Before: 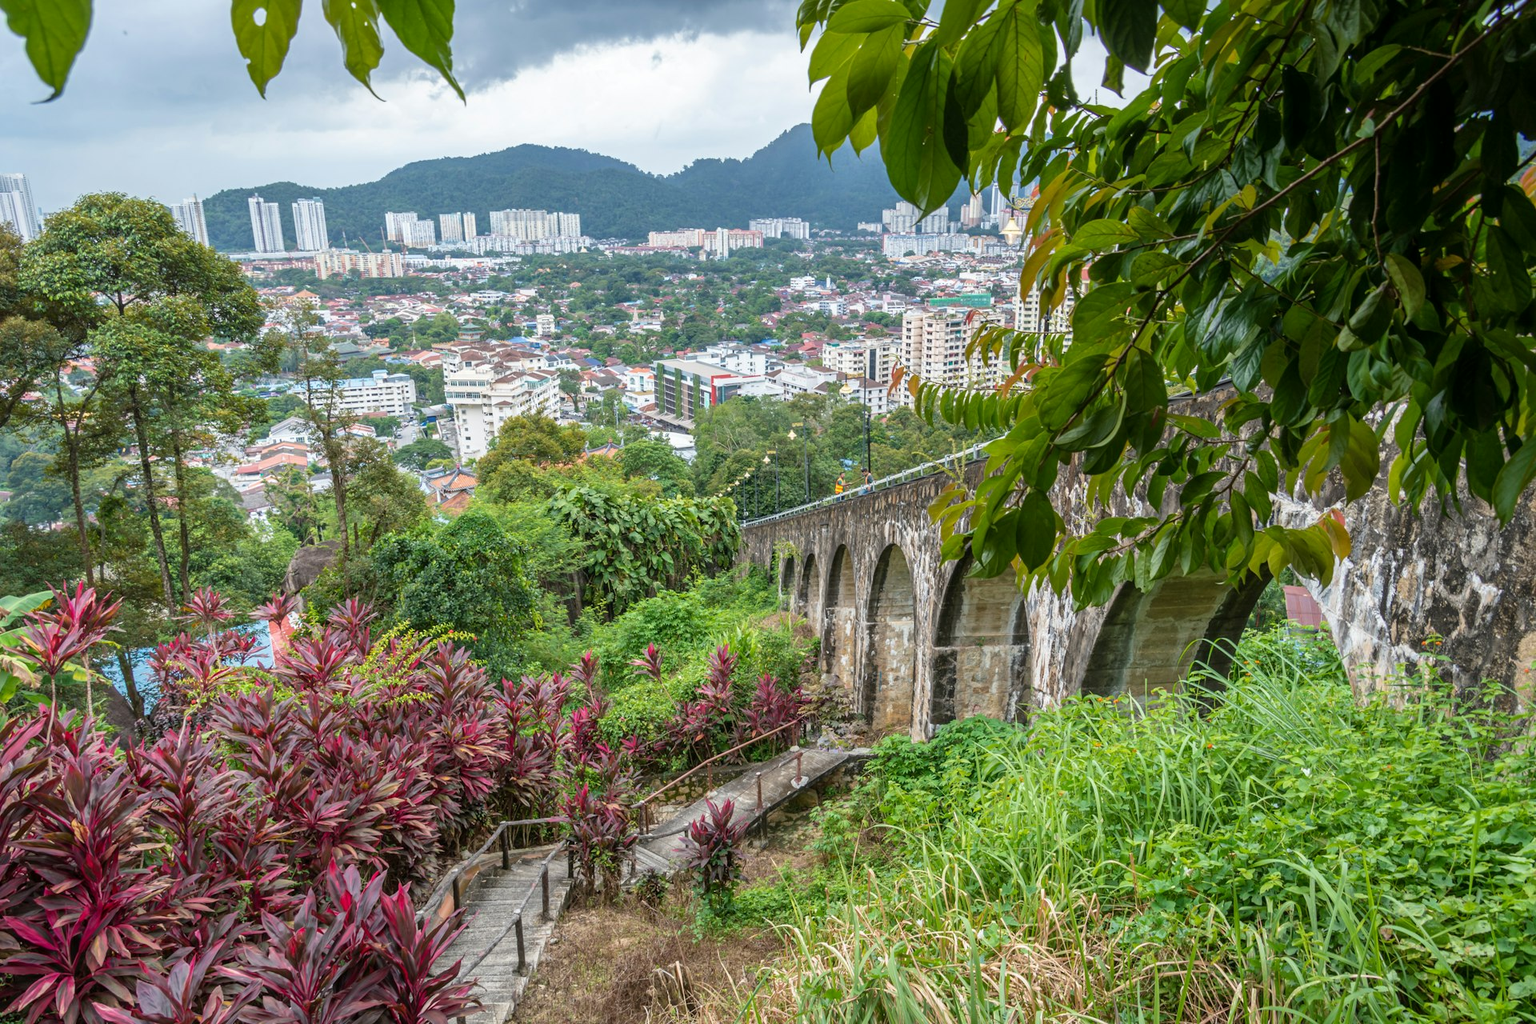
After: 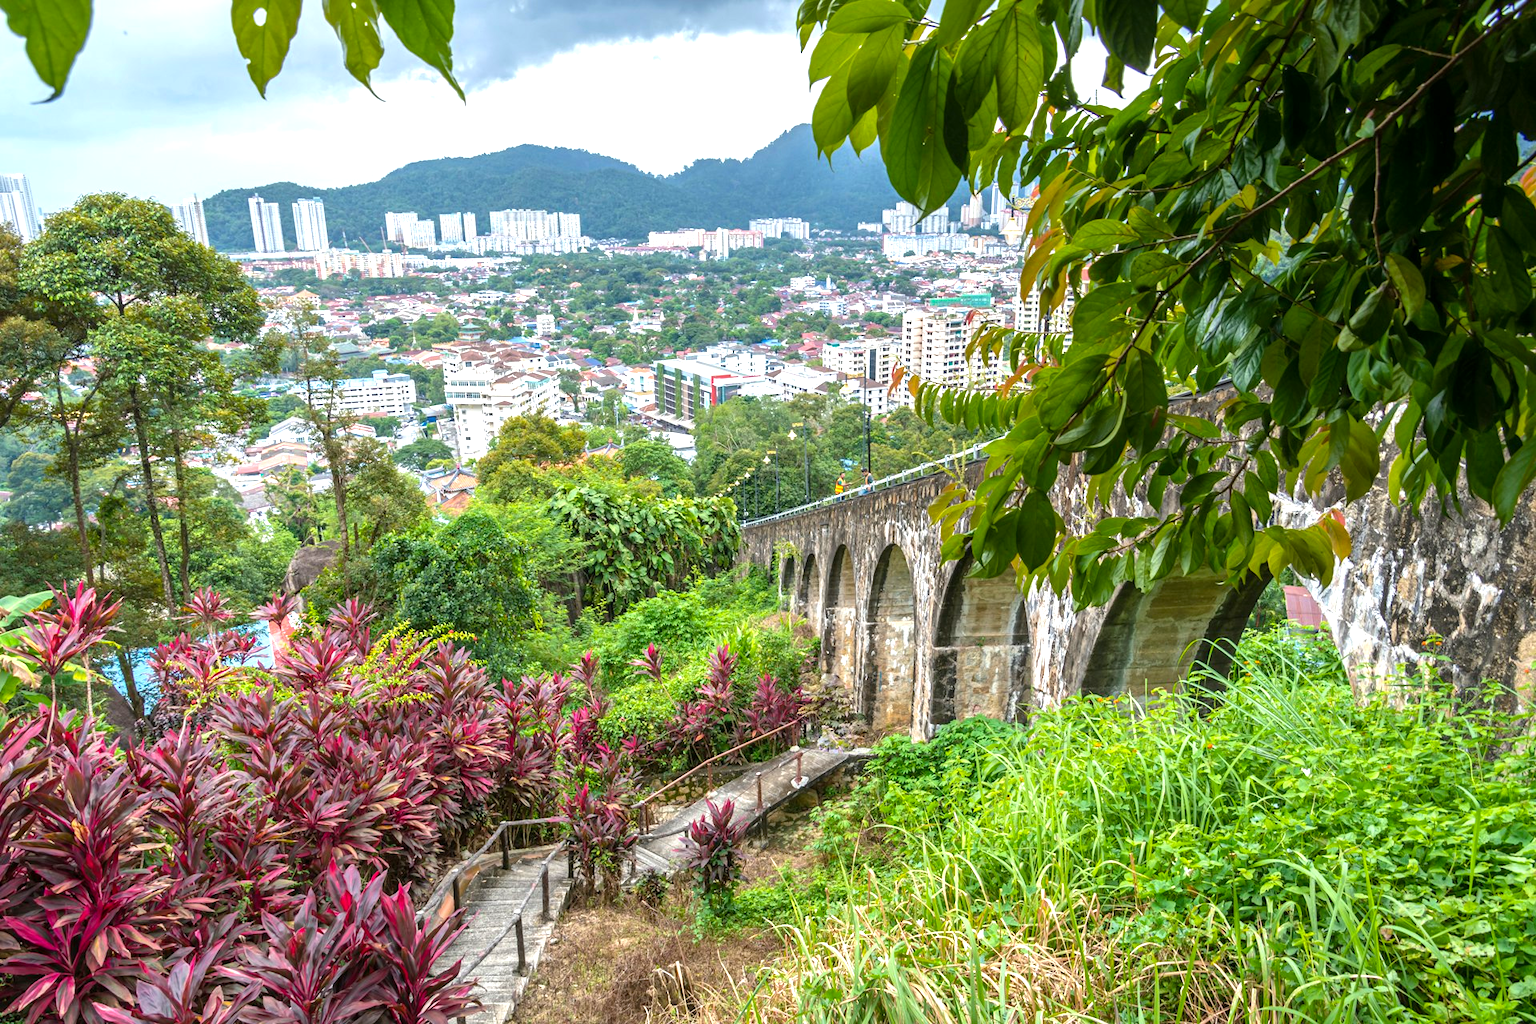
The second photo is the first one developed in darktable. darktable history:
color balance rgb: perceptual saturation grading › global saturation -0.188%, perceptual brilliance grading › global brilliance 19.261%, global vibrance 20%
